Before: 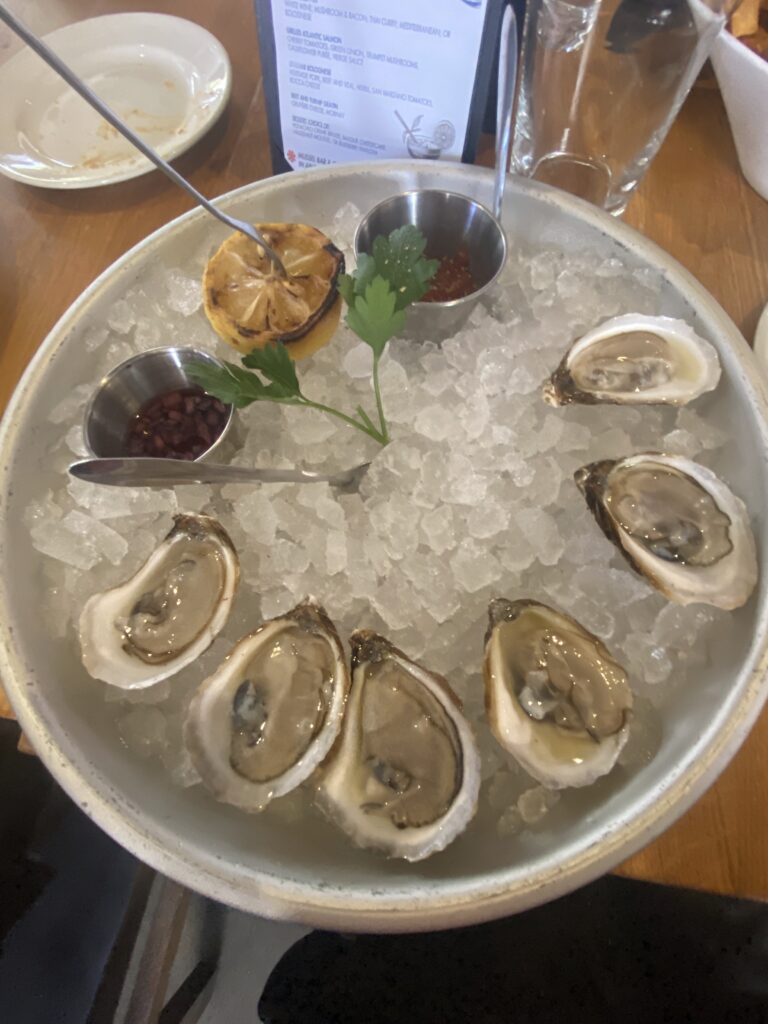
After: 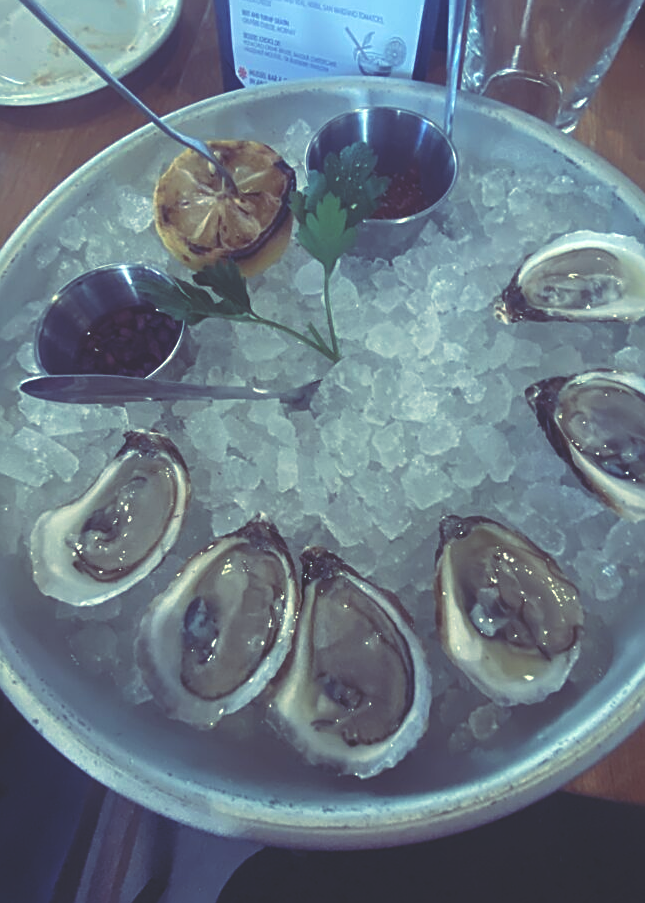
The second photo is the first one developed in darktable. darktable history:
crop: left 6.446%, top 8.188%, right 9.538%, bottom 3.548%
rgb curve: curves: ch0 [(0, 0.186) (0.314, 0.284) (0.576, 0.466) (0.805, 0.691) (0.936, 0.886)]; ch1 [(0, 0.186) (0.314, 0.284) (0.581, 0.534) (0.771, 0.746) (0.936, 0.958)]; ch2 [(0, 0.216) (0.275, 0.39) (1, 1)], mode RGB, independent channels, compensate middle gray true, preserve colors none
sharpen: on, module defaults
